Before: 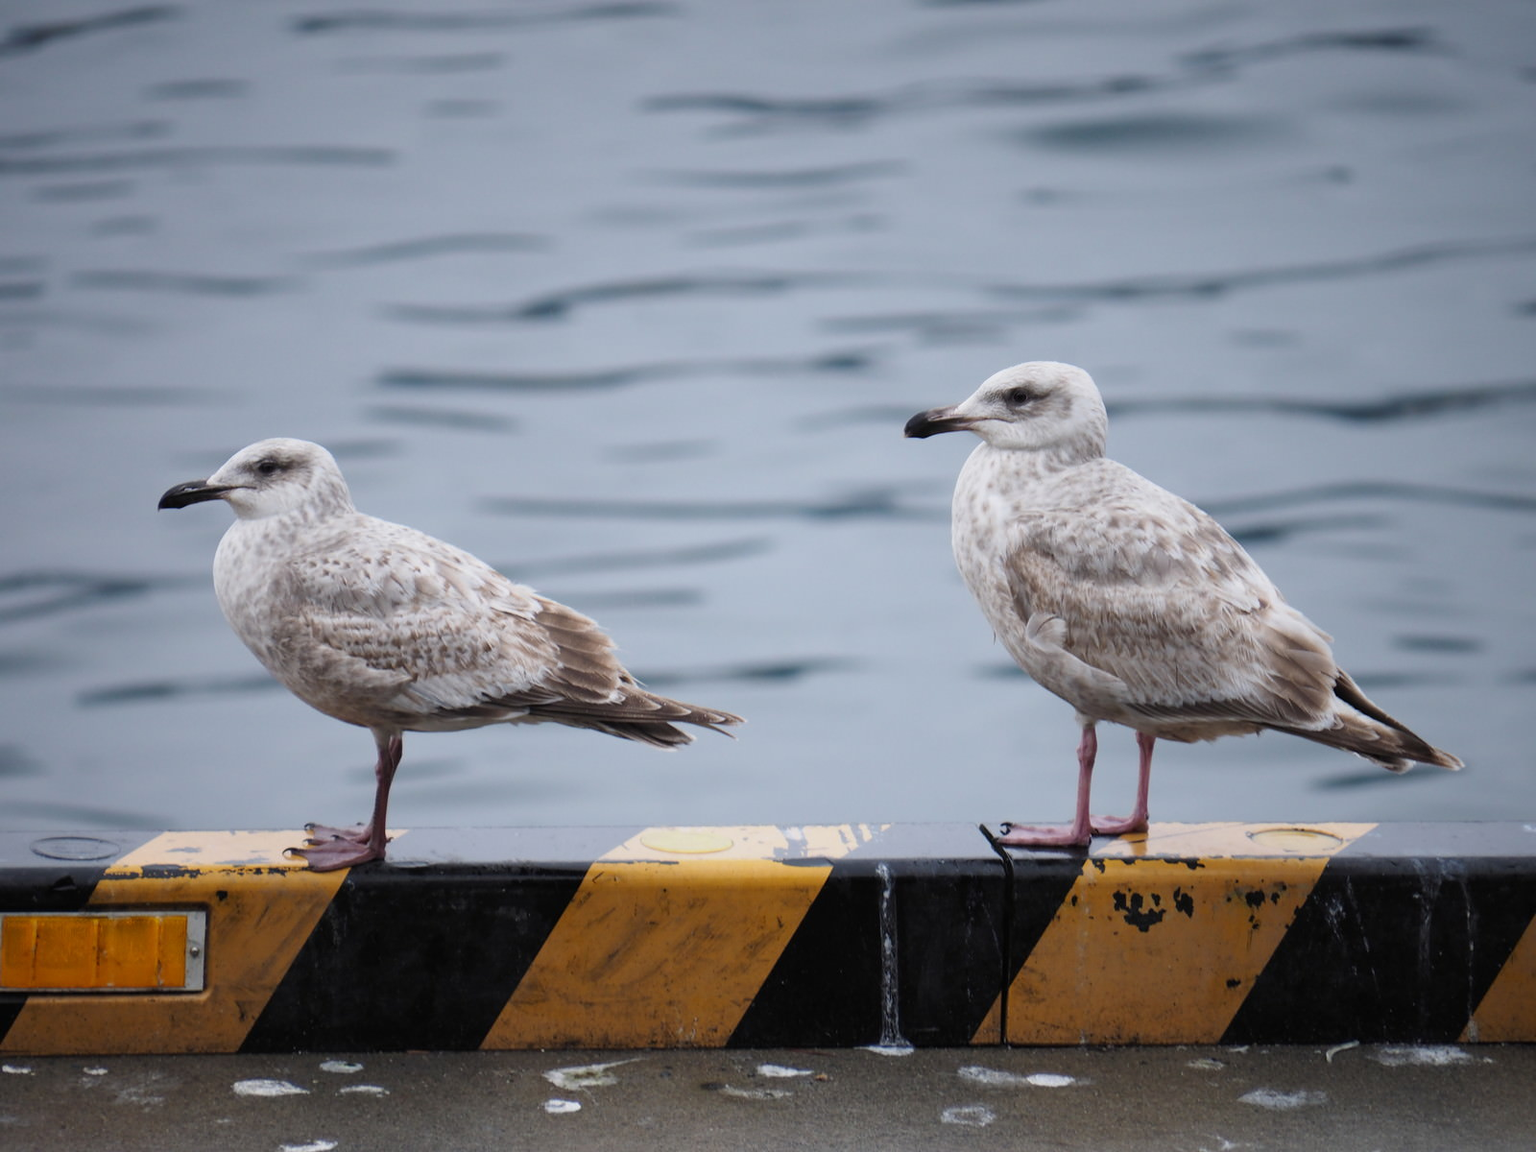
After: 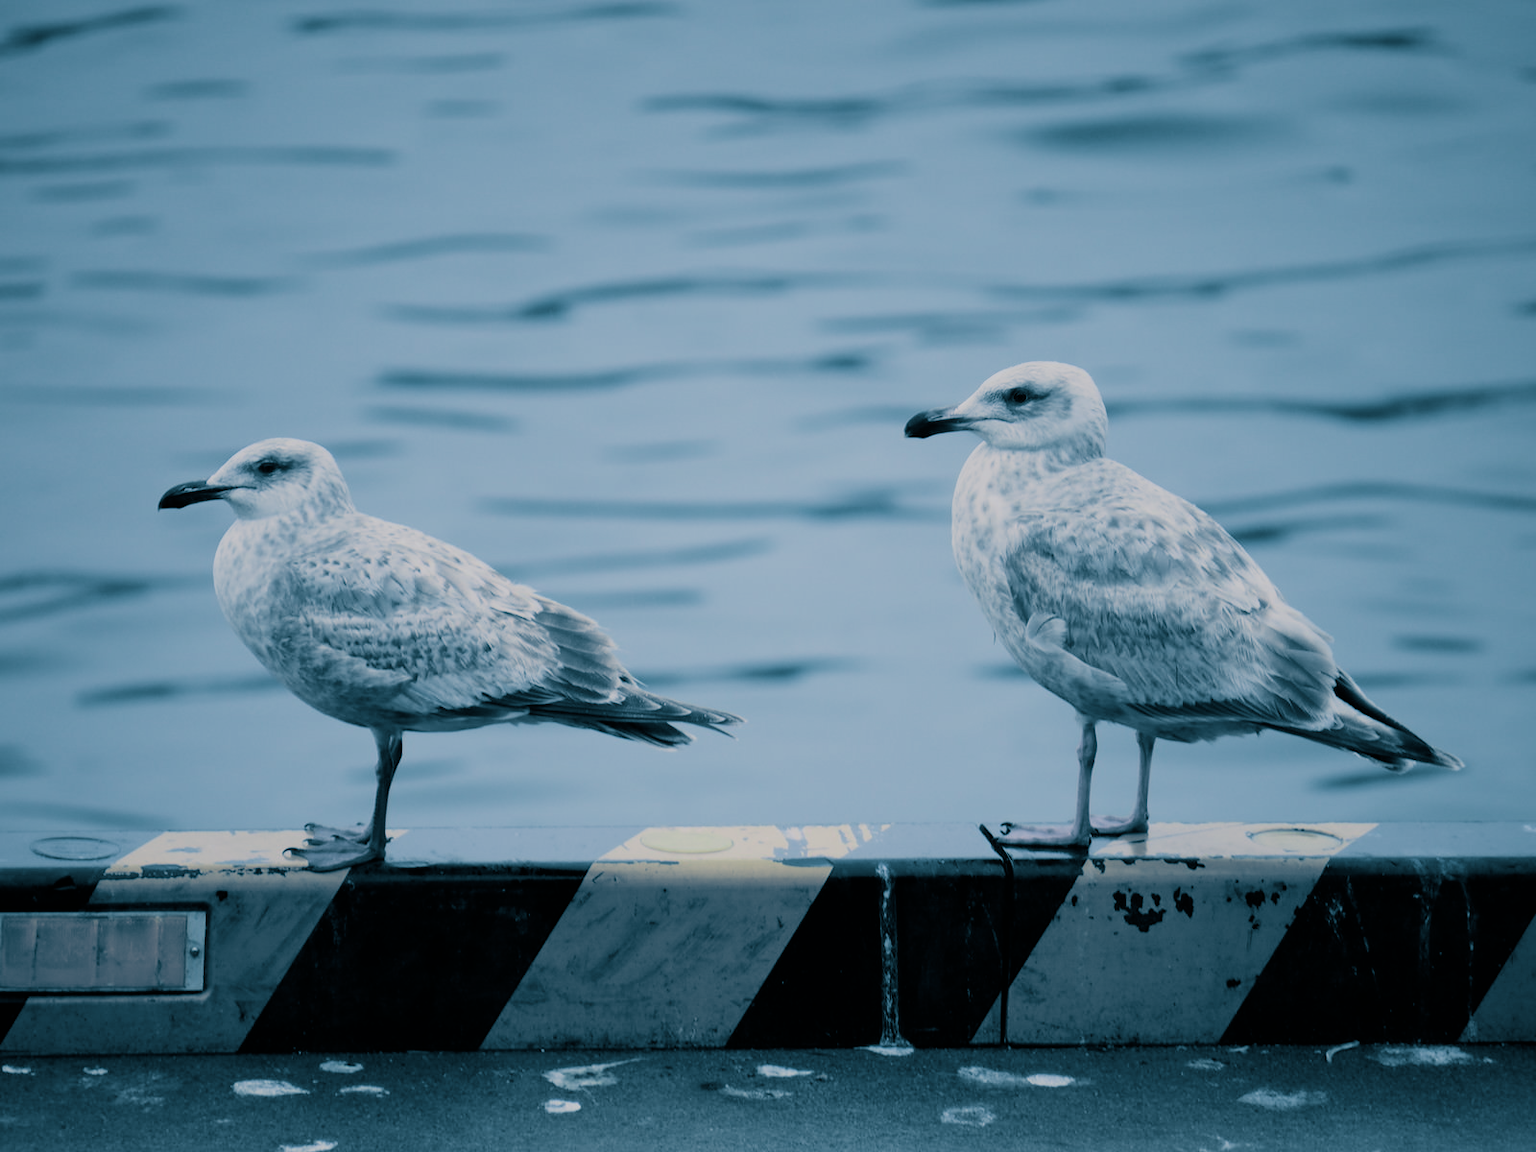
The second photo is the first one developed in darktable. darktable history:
filmic rgb: black relative exposure -7.65 EV, white relative exposure 4.56 EV, hardness 3.61
split-toning: shadows › hue 212.4°, balance -70
